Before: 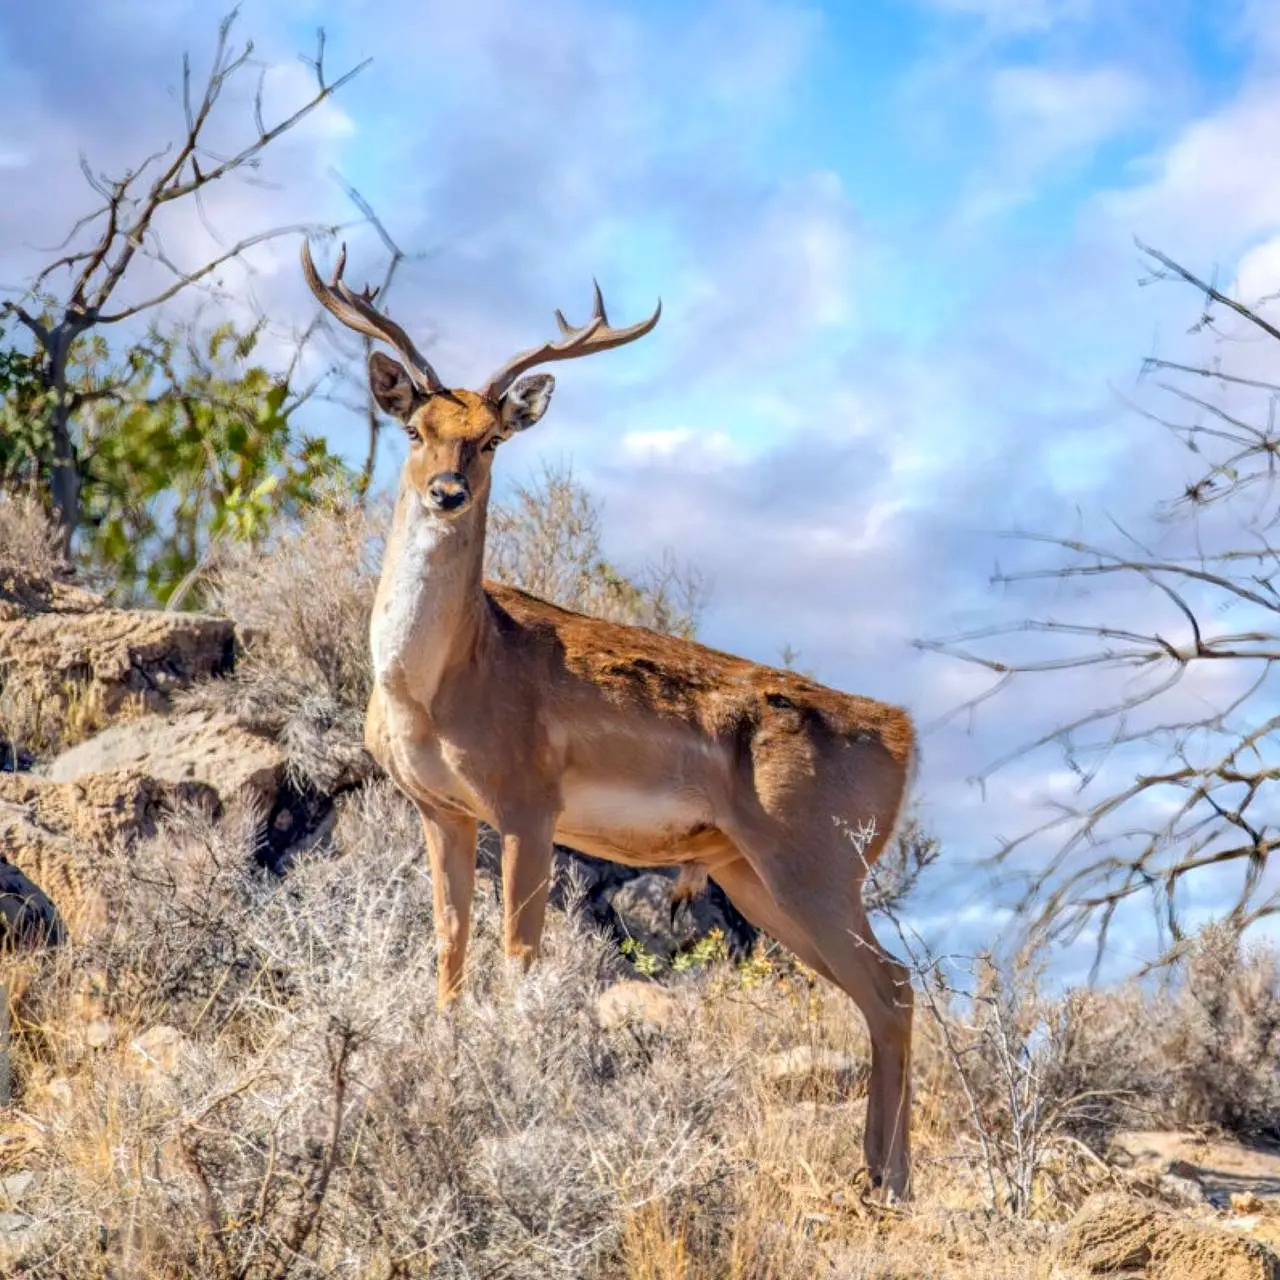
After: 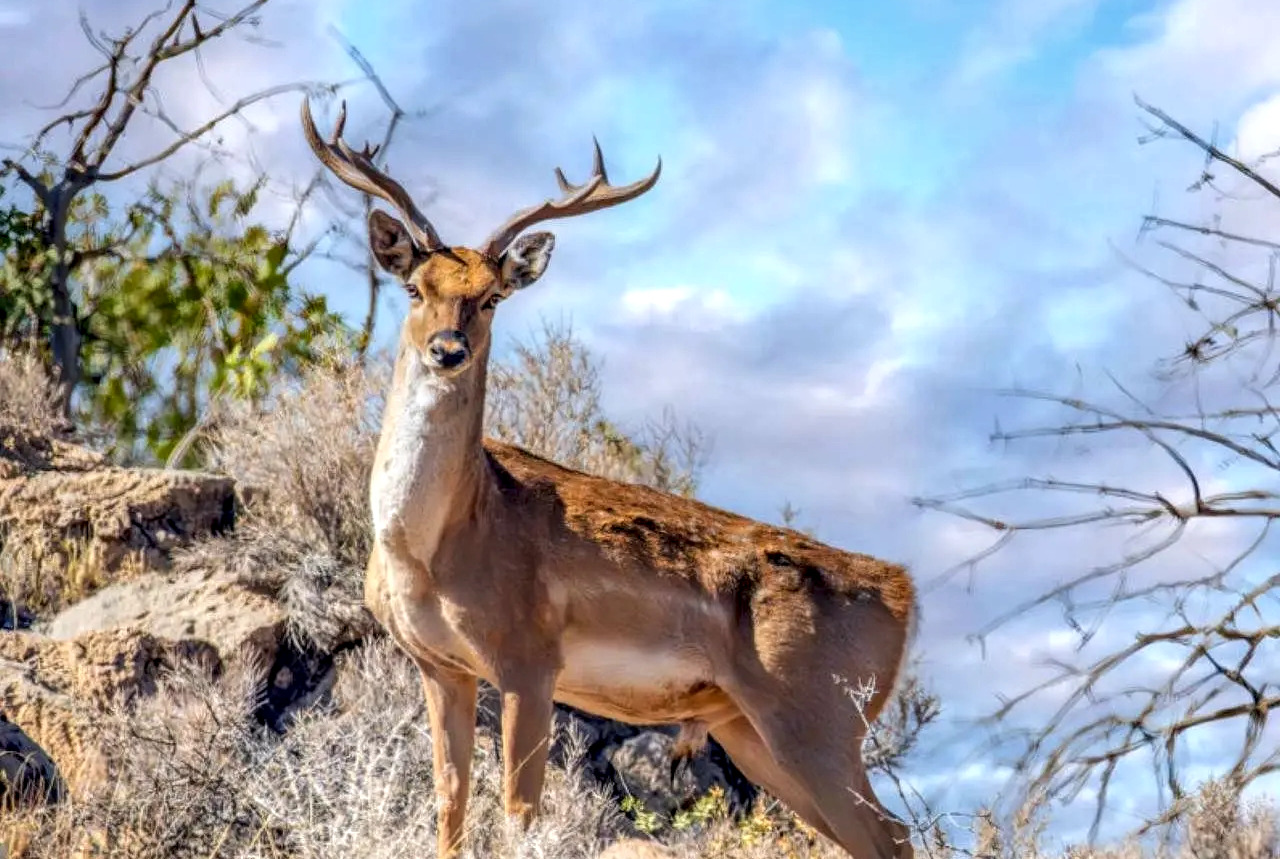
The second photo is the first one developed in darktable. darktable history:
crop: top 11.144%, bottom 21.678%
local contrast: detail 130%
